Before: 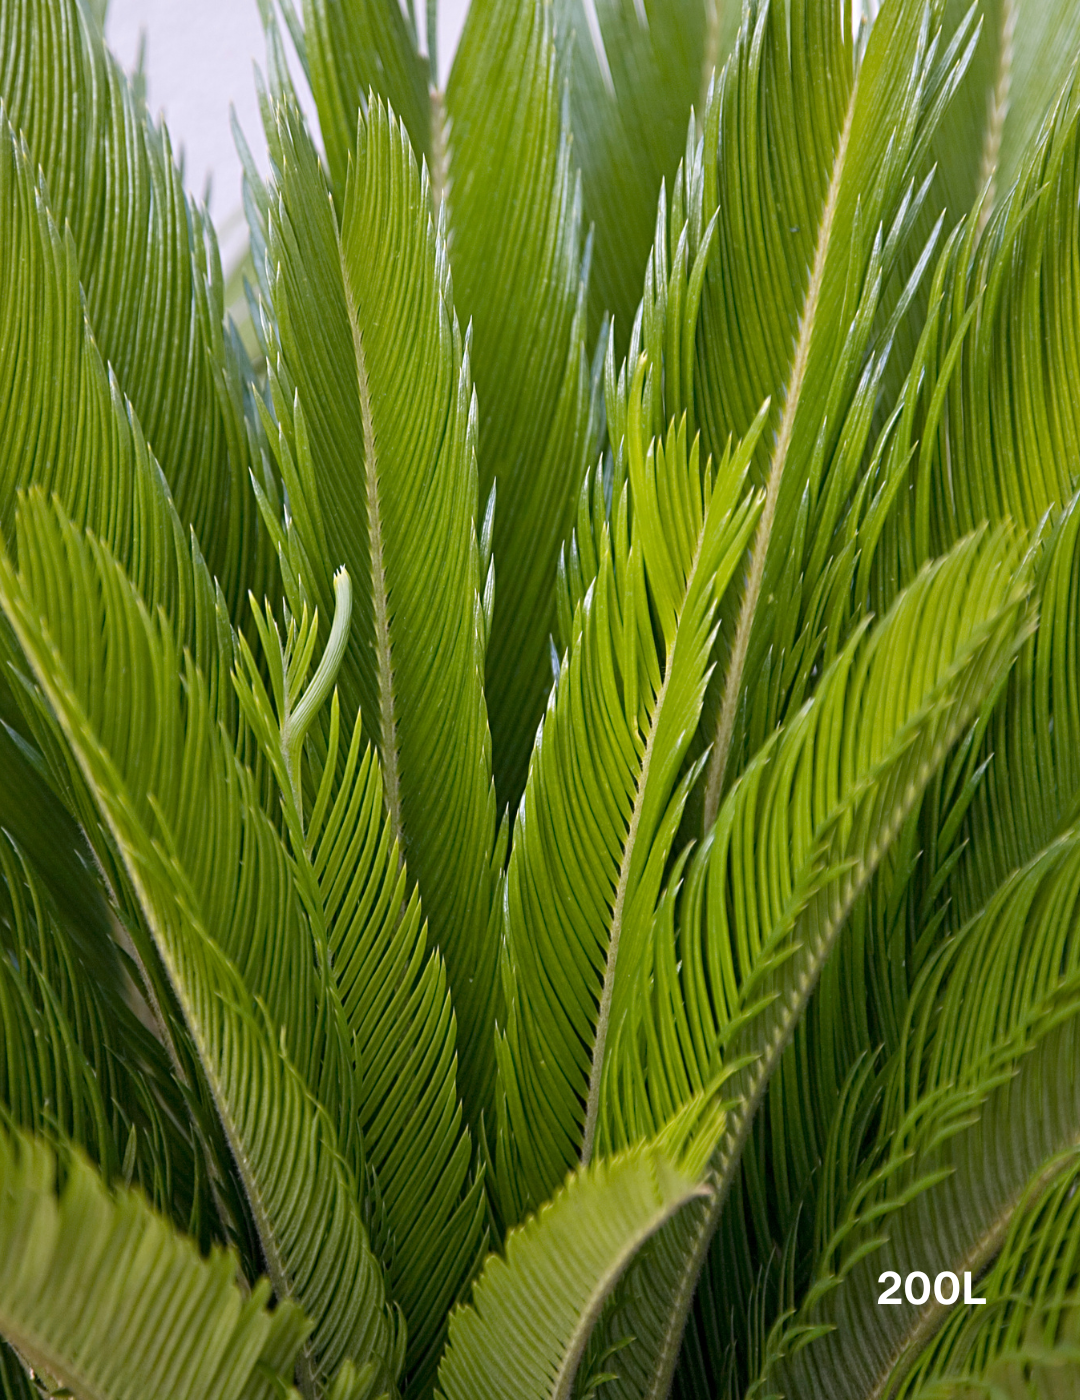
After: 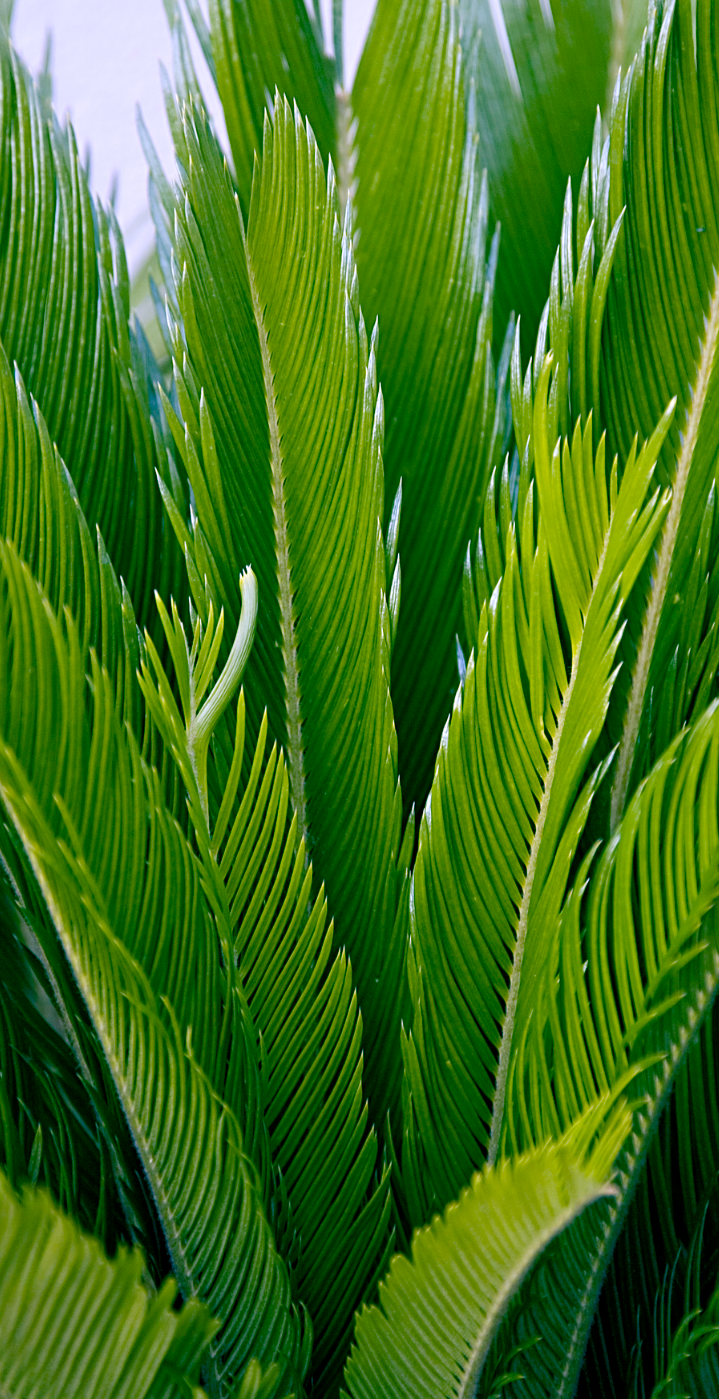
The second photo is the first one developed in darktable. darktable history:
color balance rgb: shadows lift › luminance -28.76%, shadows lift › chroma 10%, shadows lift › hue 230°, power › chroma 0.5%, power › hue 215°, highlights gain › luminance 7.14%, highlights gain › chroma 1%, highlights gain › hue 50°, global offset › luminance -0.29%, global offset › hue 260°, perceptual saturation grading › global saturation 20%, perceptual saturation grading › highlights -13.92%, perceptual saturation grading › shadows 50%
crop and rotate: left 8.786%, right 24.548%
white balance: red 0.967, blue 1.119, emerald 0.756
